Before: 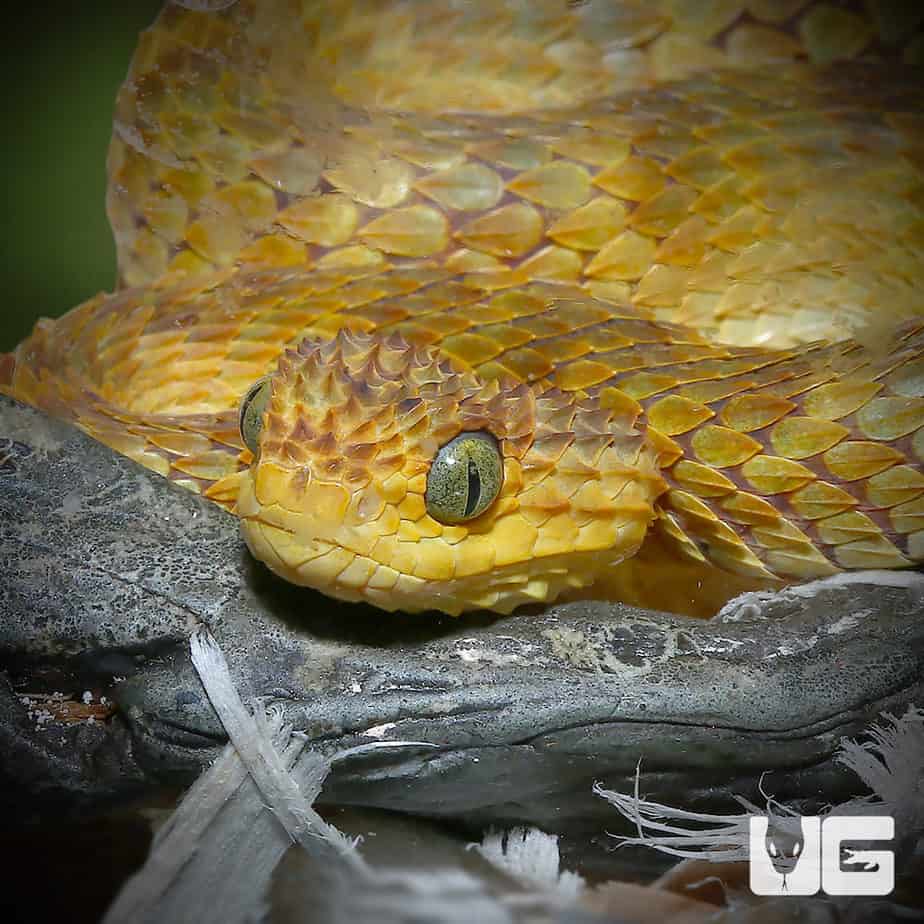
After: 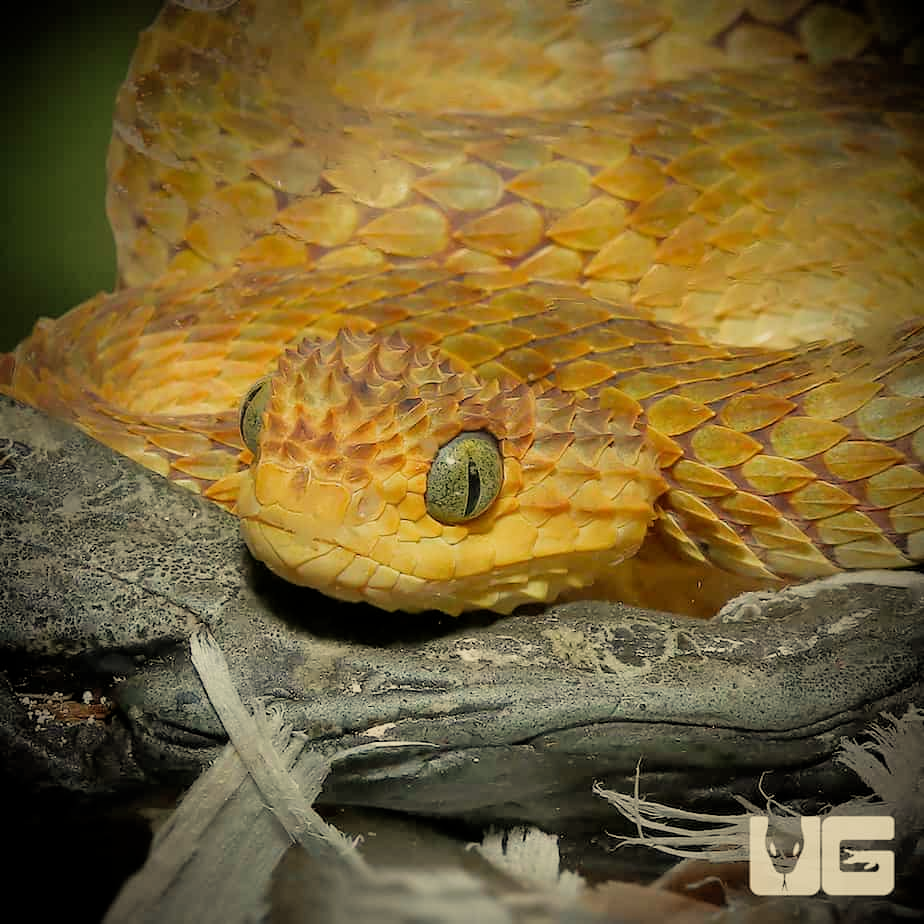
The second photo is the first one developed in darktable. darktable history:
white balance: red 1.08, blue 0.791
filmic rgb: middle gray luminance 18.42%, black relative exposure -9 EV, white relative exposure 3.75 EV, threshold 6 EV, target black luminance 0%, hardness 4.85, latitude 67.35%, contrast 0.955, highlights saturation mix 20%, shadows ↔ highlights balance 21.36%, add noise in highlights 0, preserve chrominance luminance Y, color science v3 (2019), use custom middle-gray values true, iterations of high-quality reconstruction 0, contrast in highlights soft, enable highlight reconstruction true
